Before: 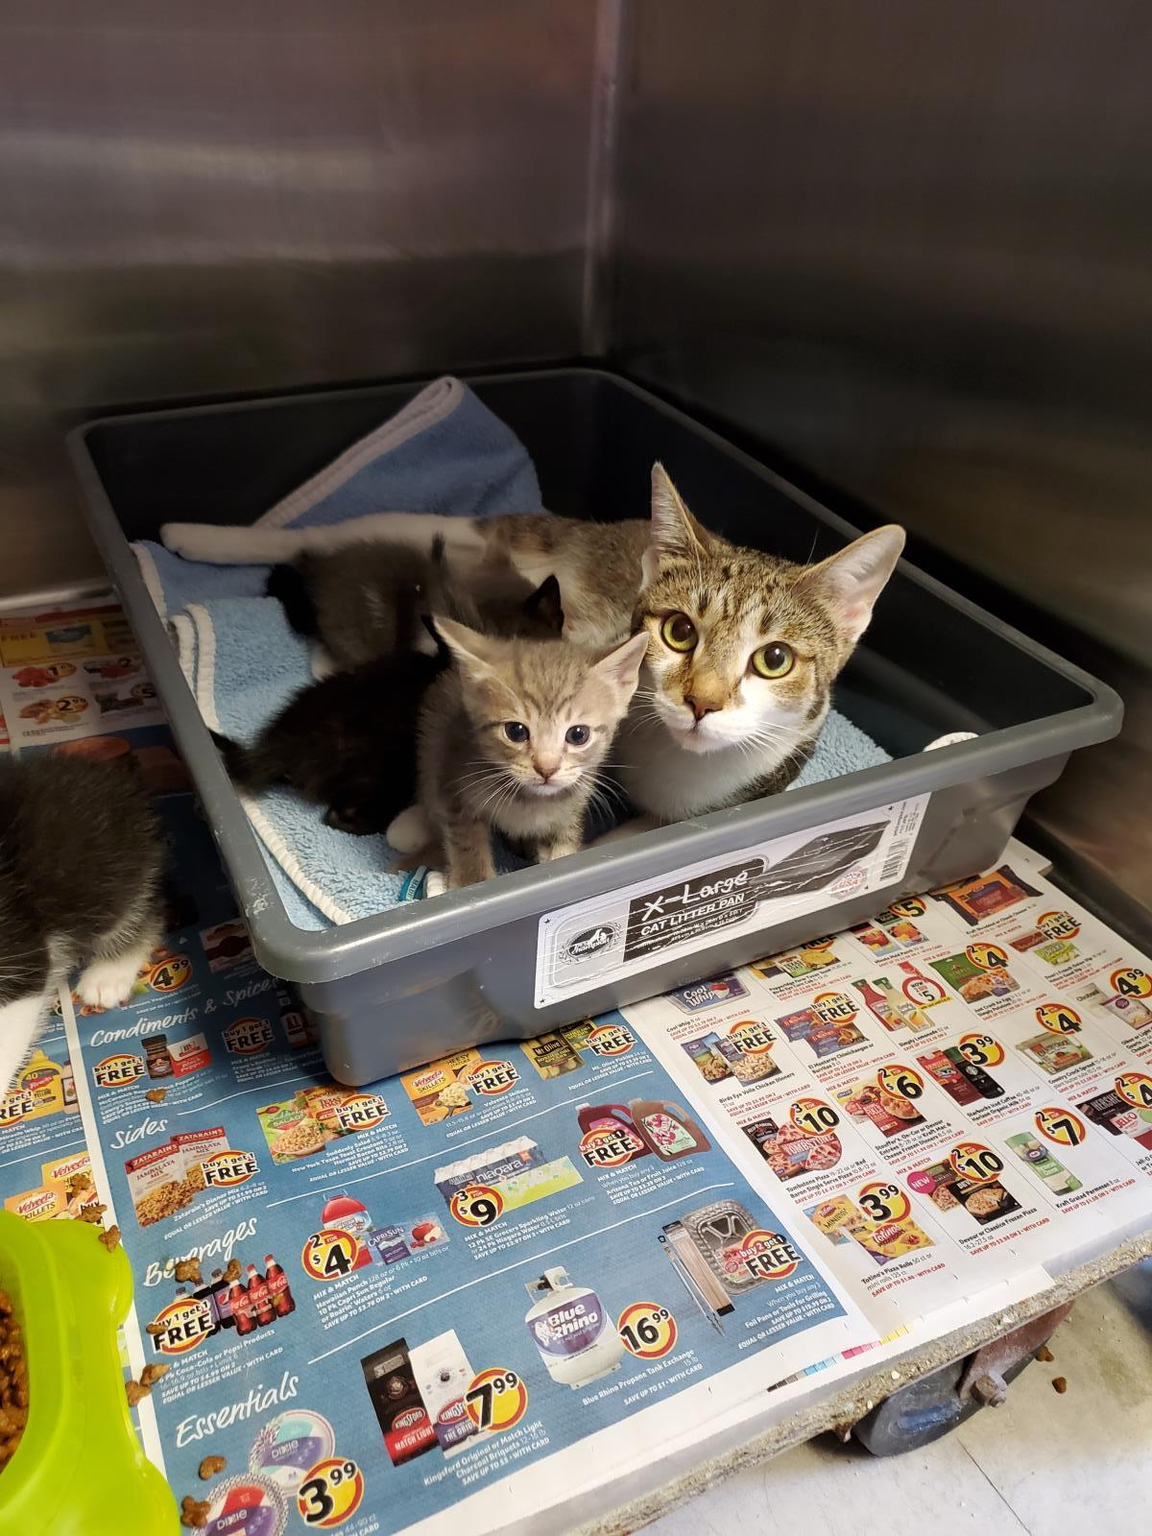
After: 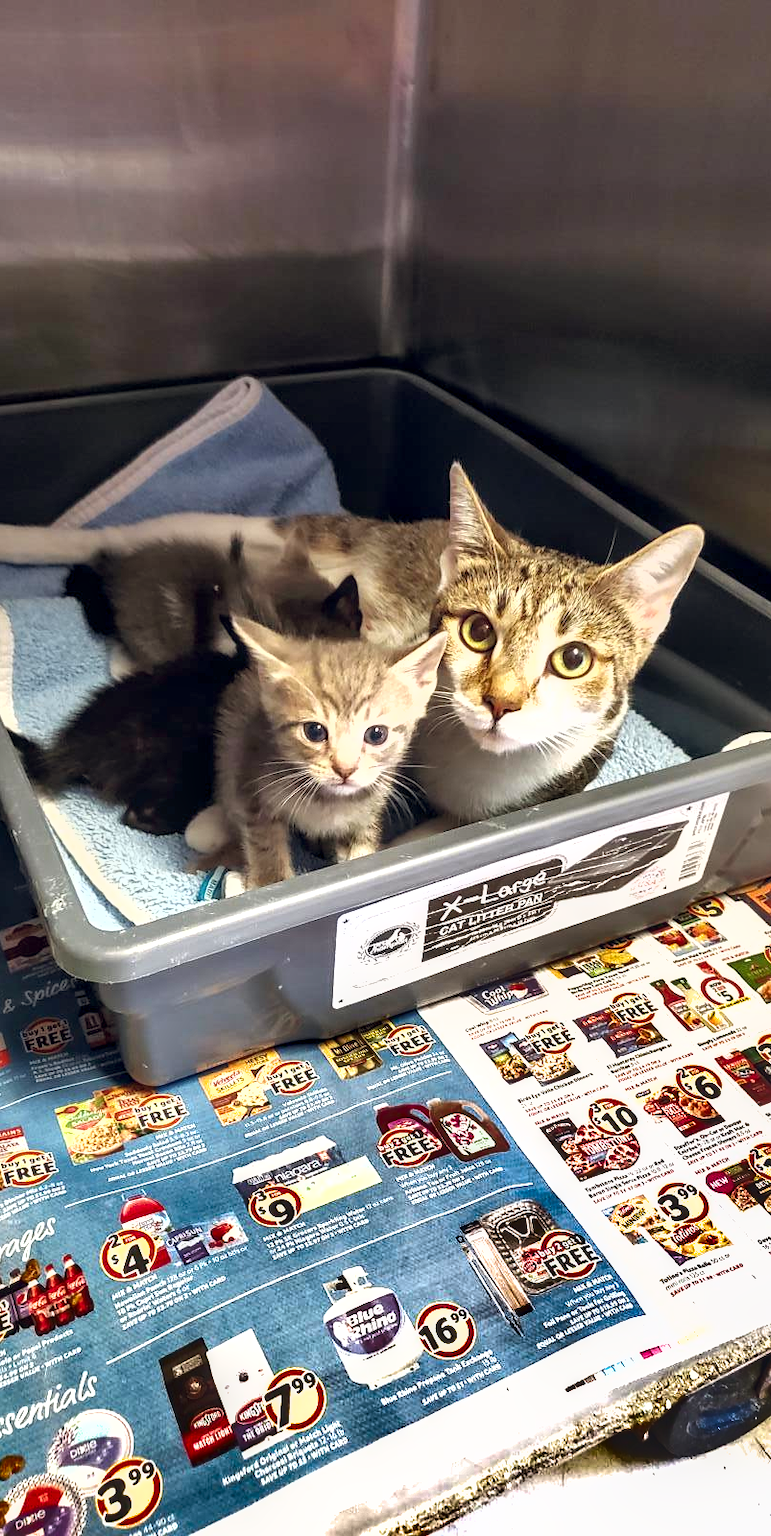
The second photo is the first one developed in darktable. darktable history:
shadows and highlights: shadows 24.22, highlights -79.33, soften with gaussian
crop and rotate: left 17.556%, right 15.363%
color balance rgb: global offset › chroma 0.059%, global offset › hue 253.98°, perceptual saturation grading › global saturation 0.95%
tone equalizer: on, module defaults
local contrast: on, module defaults
exposure: exposure 1.001 EV, compensate highlight preservation false
